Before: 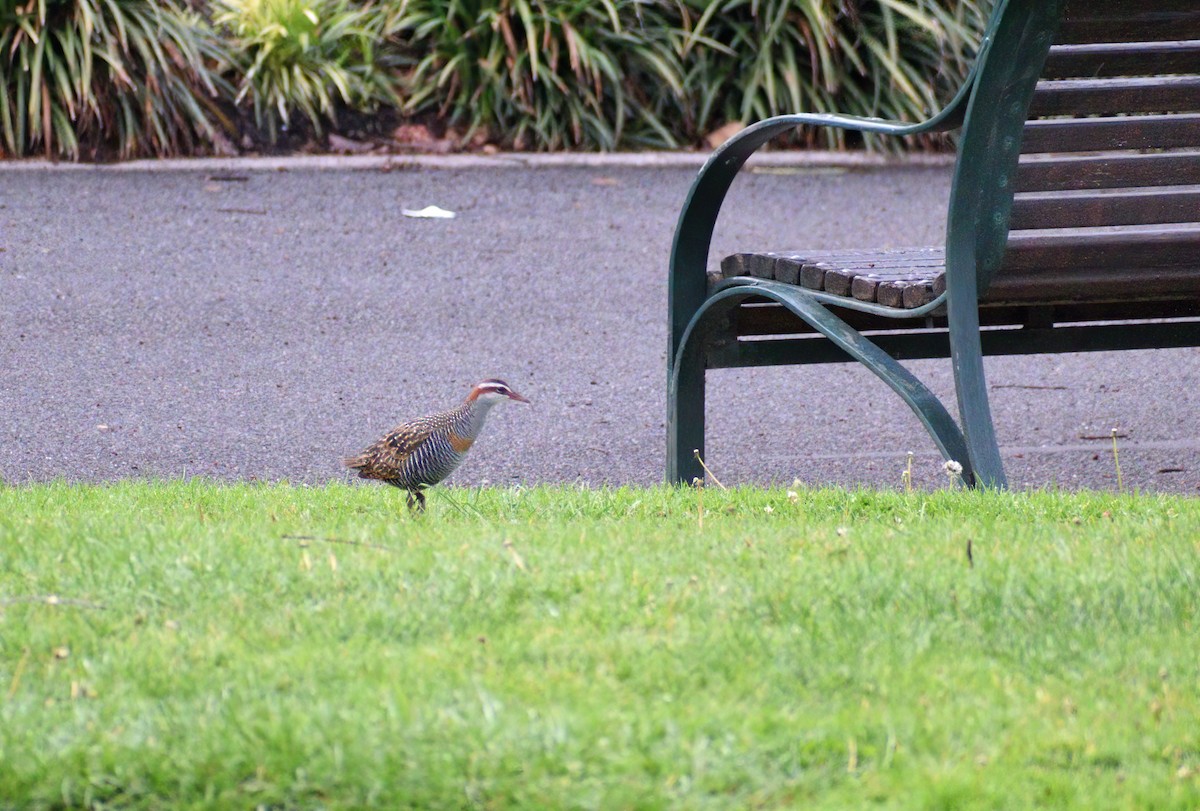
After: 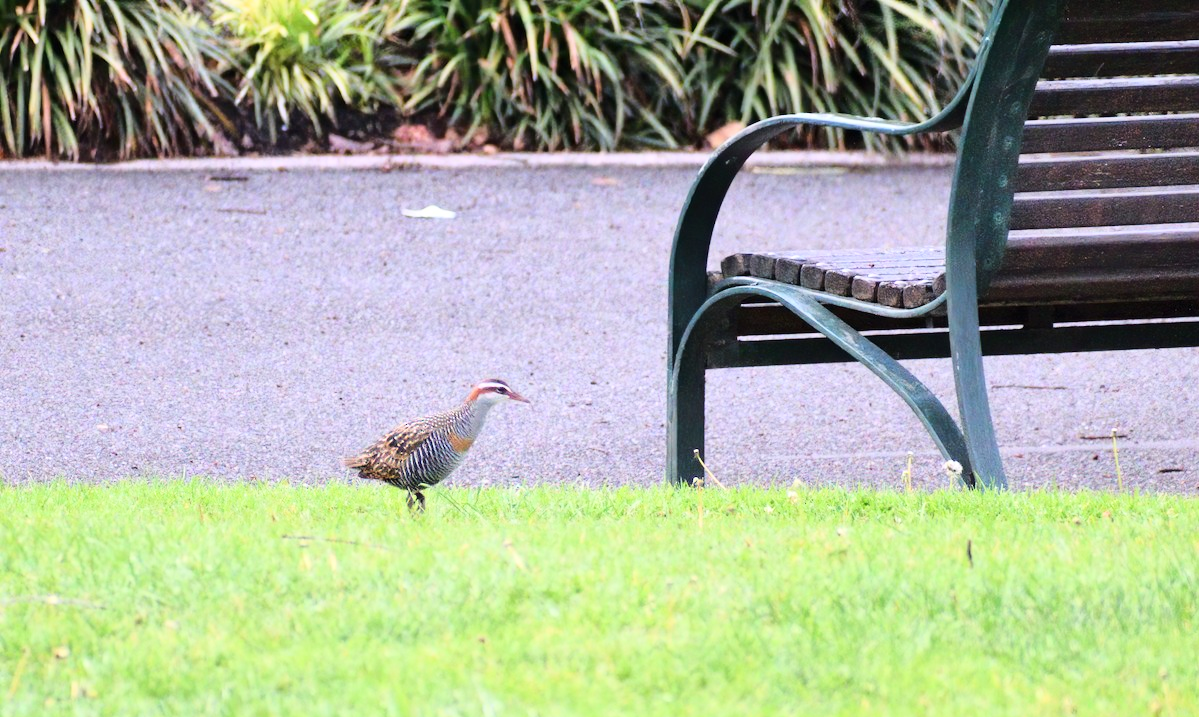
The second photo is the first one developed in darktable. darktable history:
base curve: curves: ch0 [(0, 0) (0.028, 0.03) (0.121, 0.232) (0.46, 0.748) (0.859, 0.968) (1, 1)]
crop and rotate: top 0%, bottom 11.481%
